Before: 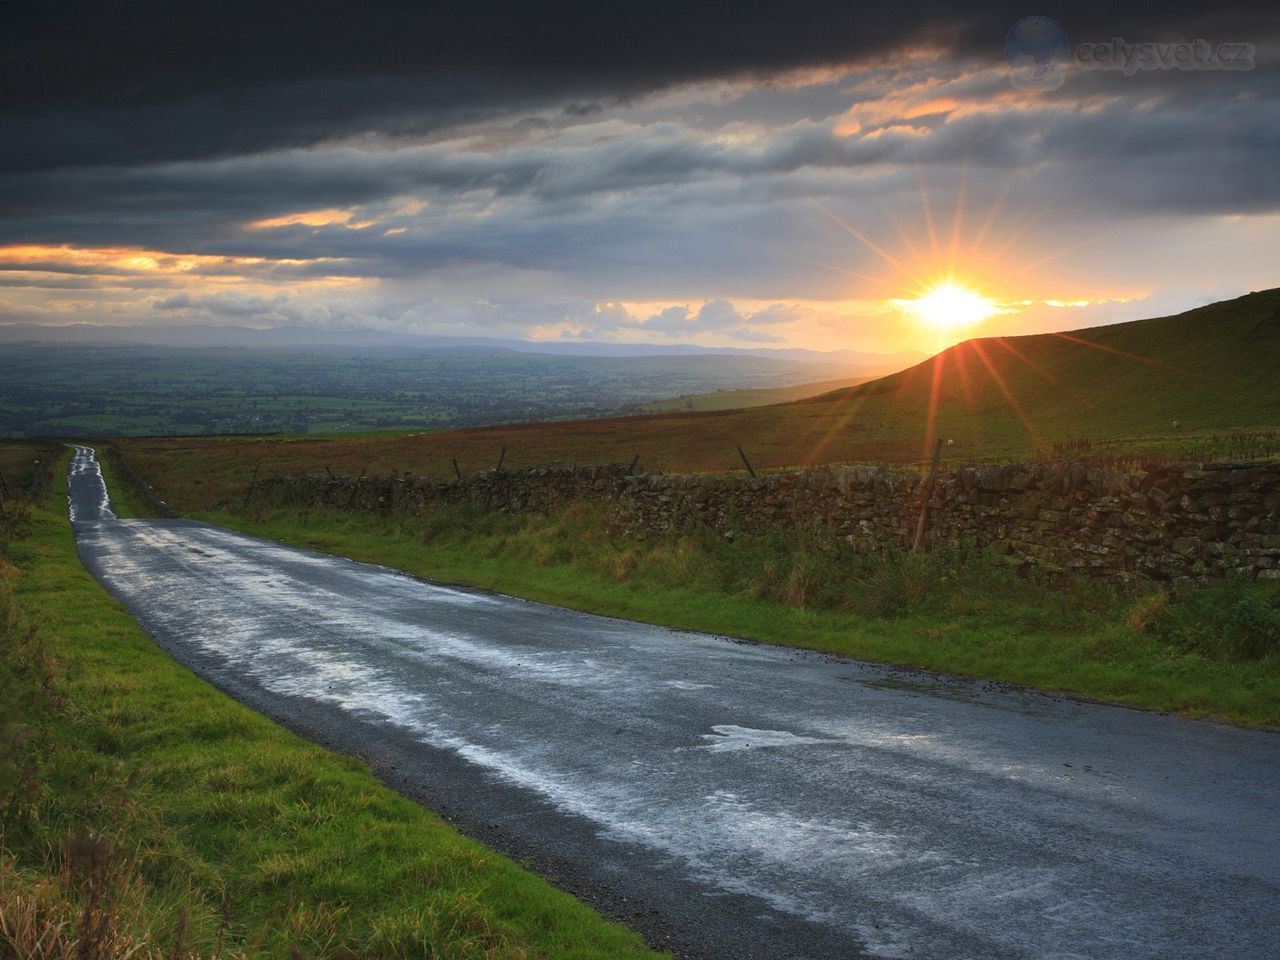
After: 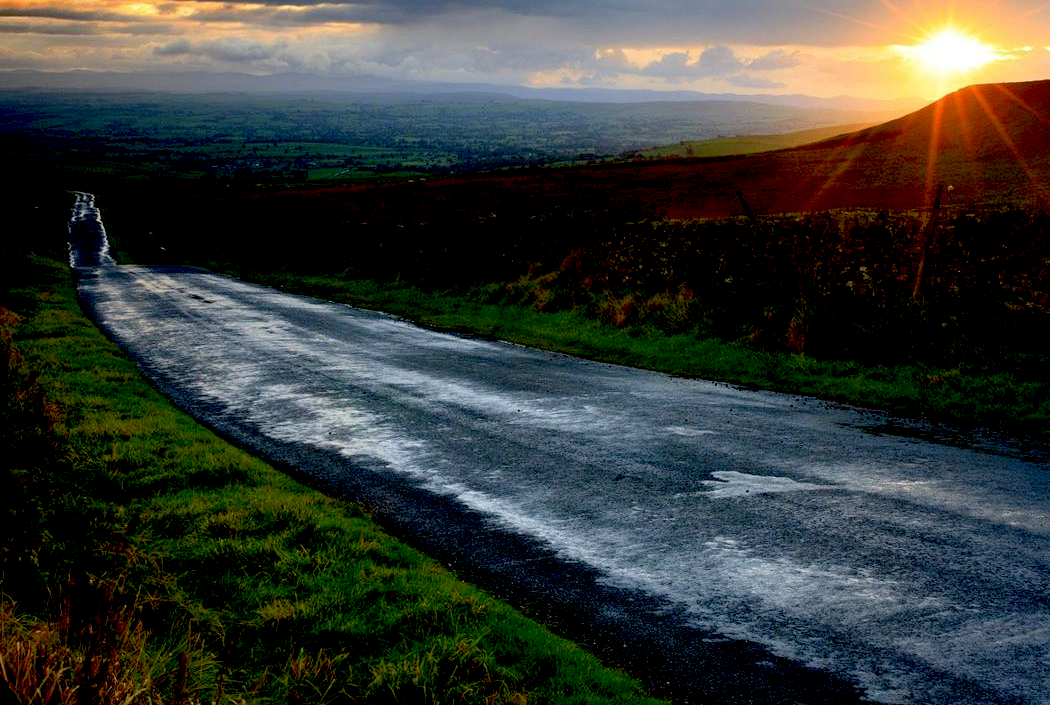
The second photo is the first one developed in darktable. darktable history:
exposure: black level correction 0.056, compensate highlight preservation false
crop: top 26.531%, right 17.959%
